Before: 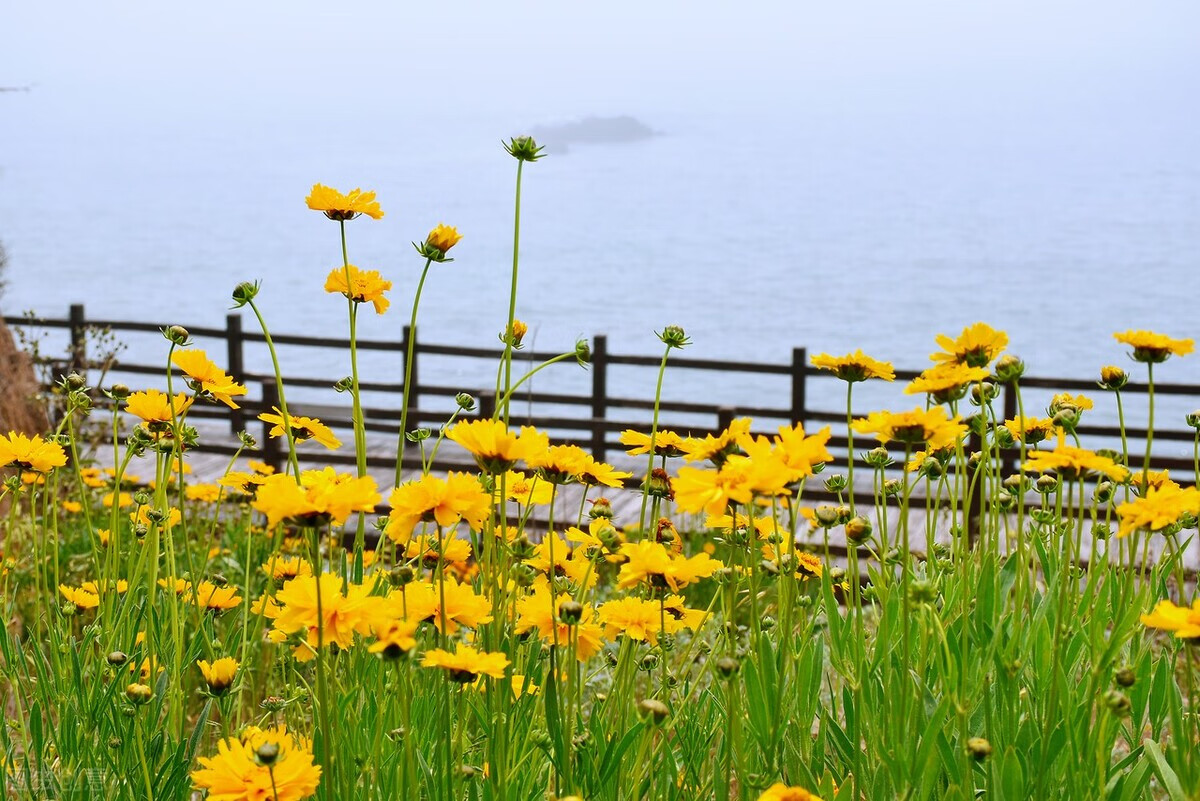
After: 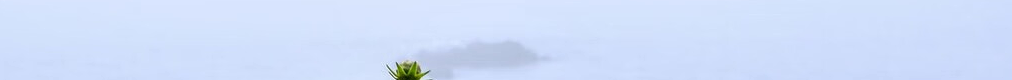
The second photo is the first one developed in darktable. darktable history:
local contrast: on, module defaults
crop and rotate: left 9.644%, top 9.491%, right 6.021%, bottom 80.509%
